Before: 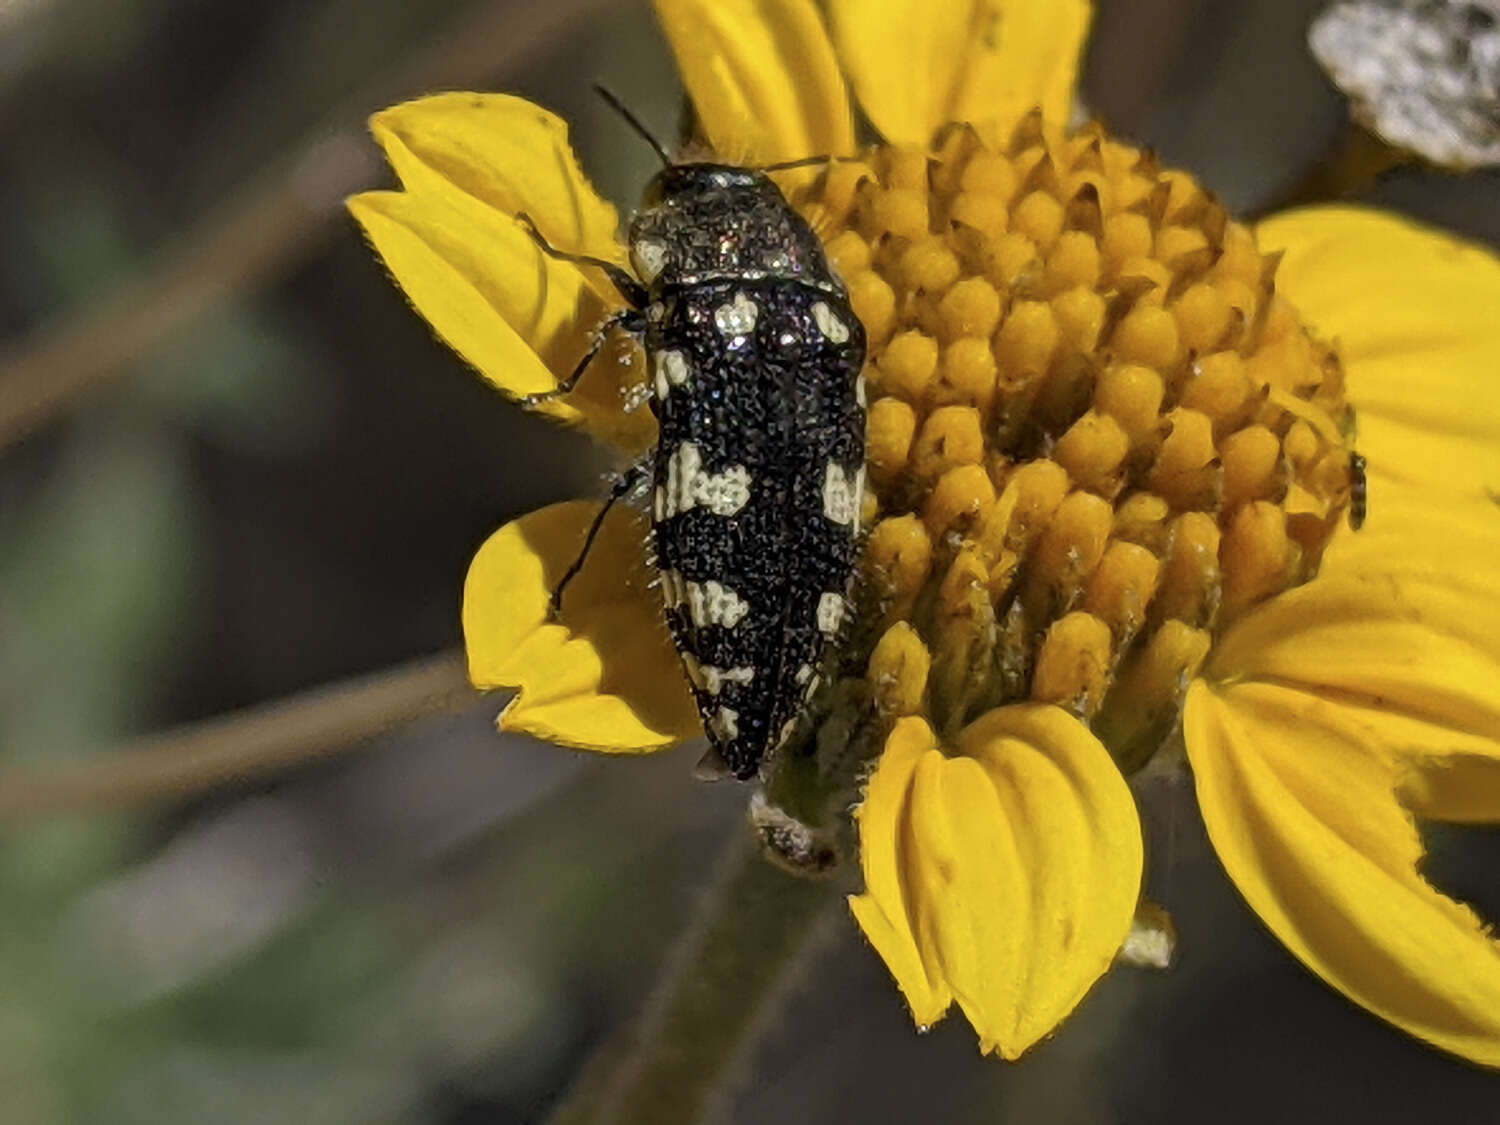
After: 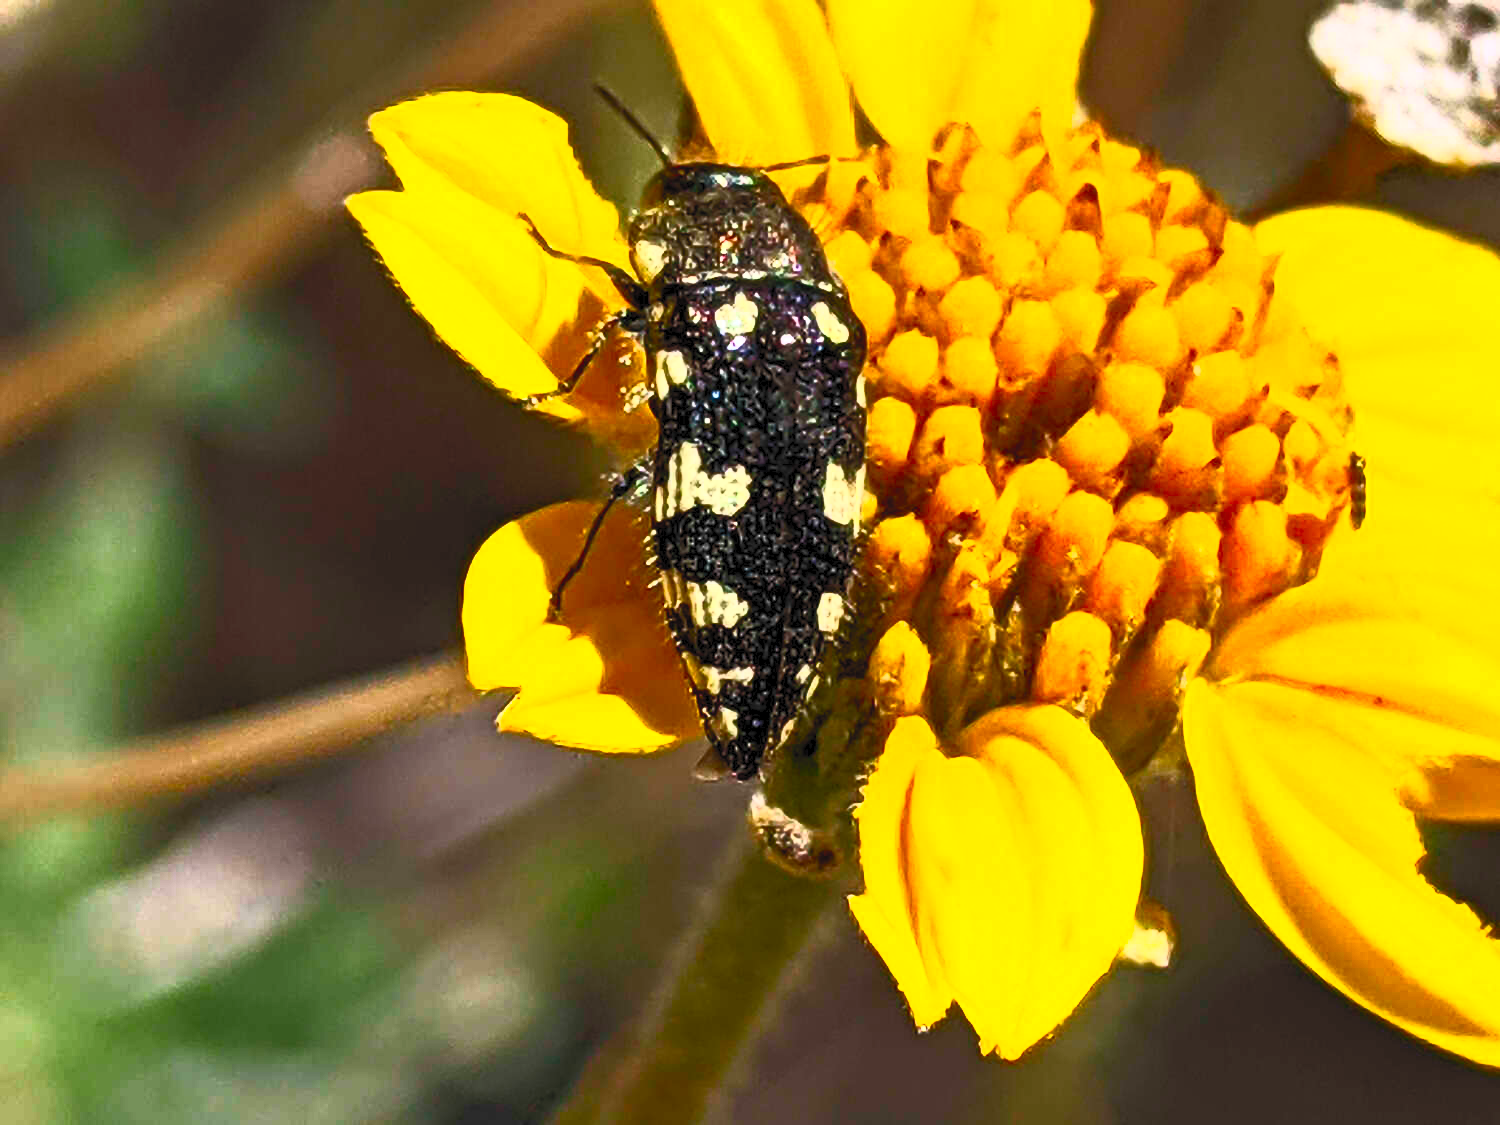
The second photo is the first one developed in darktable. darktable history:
contrast brightness saturation: contrast 0.989, brightness 0.992, saturation 0.996
